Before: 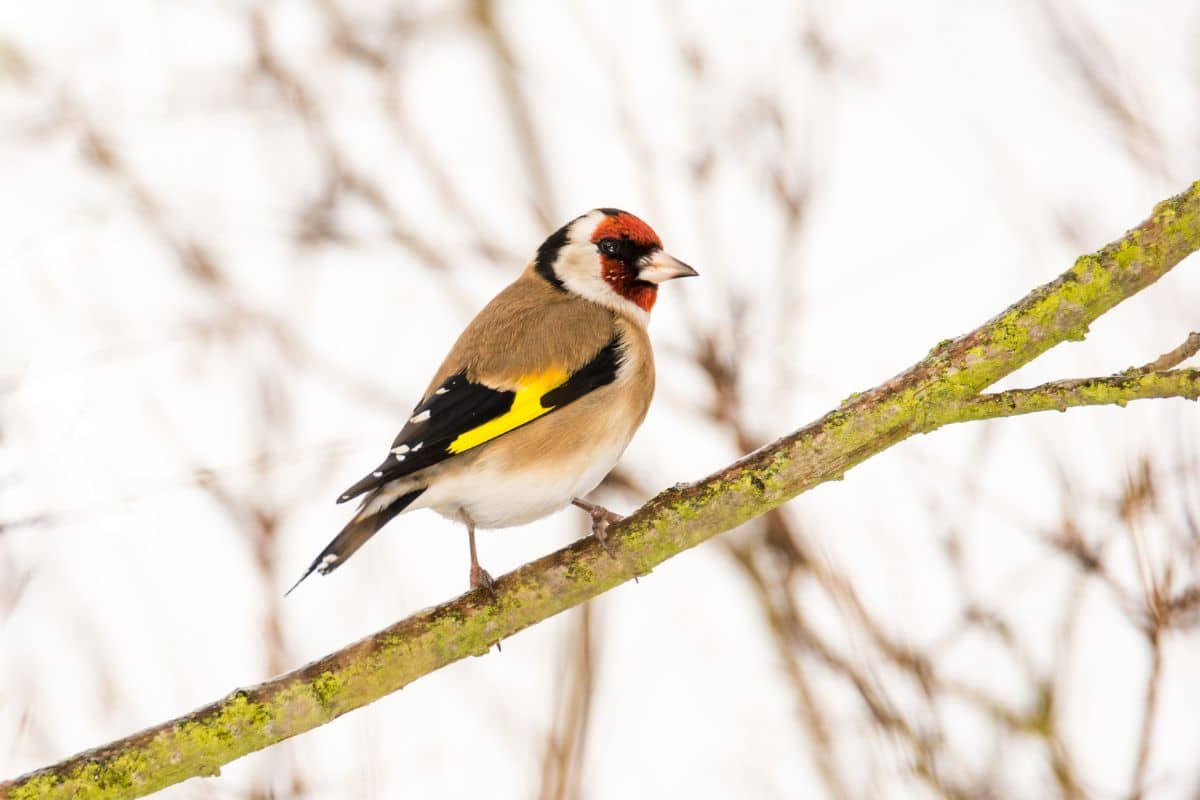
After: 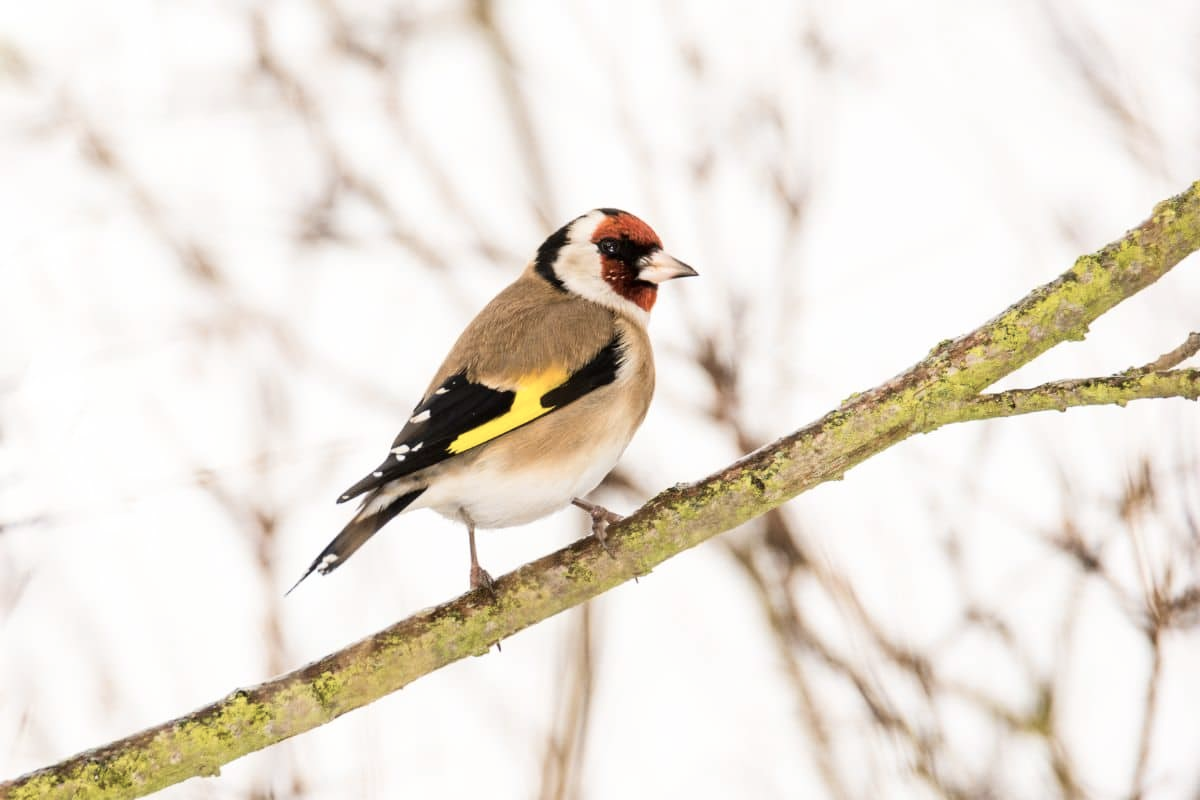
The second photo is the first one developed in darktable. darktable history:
shadows and highlights: shadows -28.66, highlights 29.65
color correction: highlights b* -0.052, saturation 0.778
